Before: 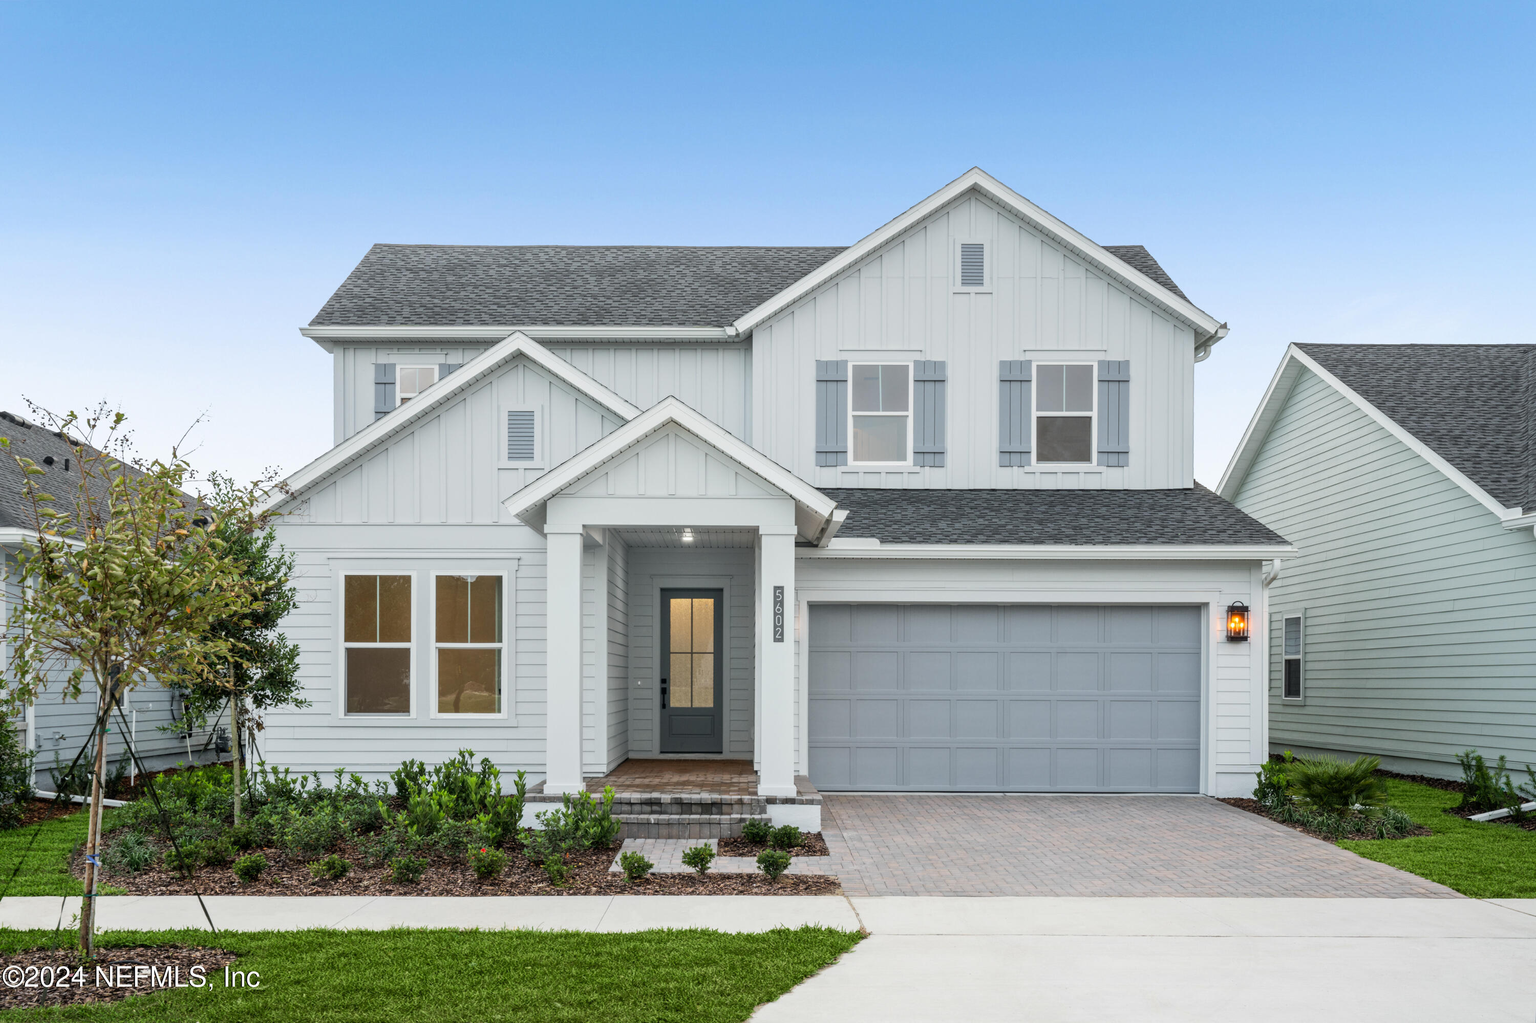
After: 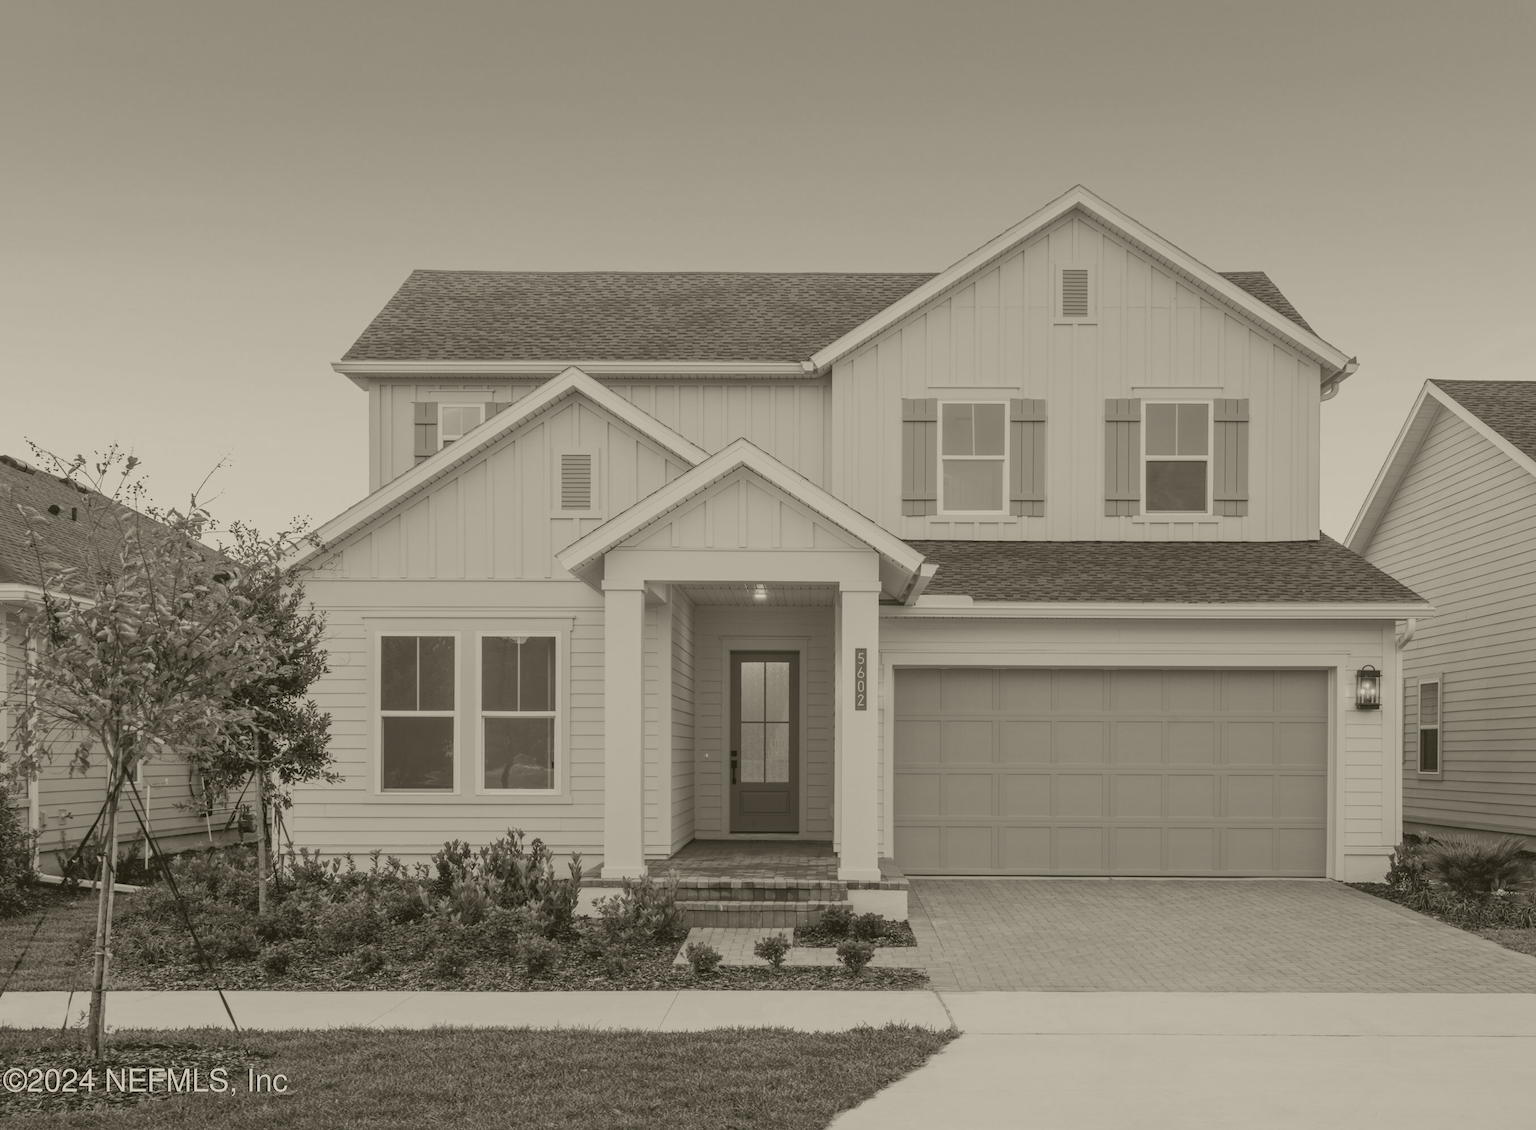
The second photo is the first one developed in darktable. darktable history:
exposure: black level correction 0, exposure 0.6 EV, compensate highlight preservation false
colorize: hue 41.44°, saturation 22%, source mix 60%, lightness 10.61%
crop: right 9.509%, bottom 0.031%
color balance: lift [1, 0.994, 1.002, 1.006], gamma [0.957, 1.081, 1.016, 0.919], gain [0.97, 0.972, 1.01, 1.028], input saturation 91.06%, output saturation 79.8%
